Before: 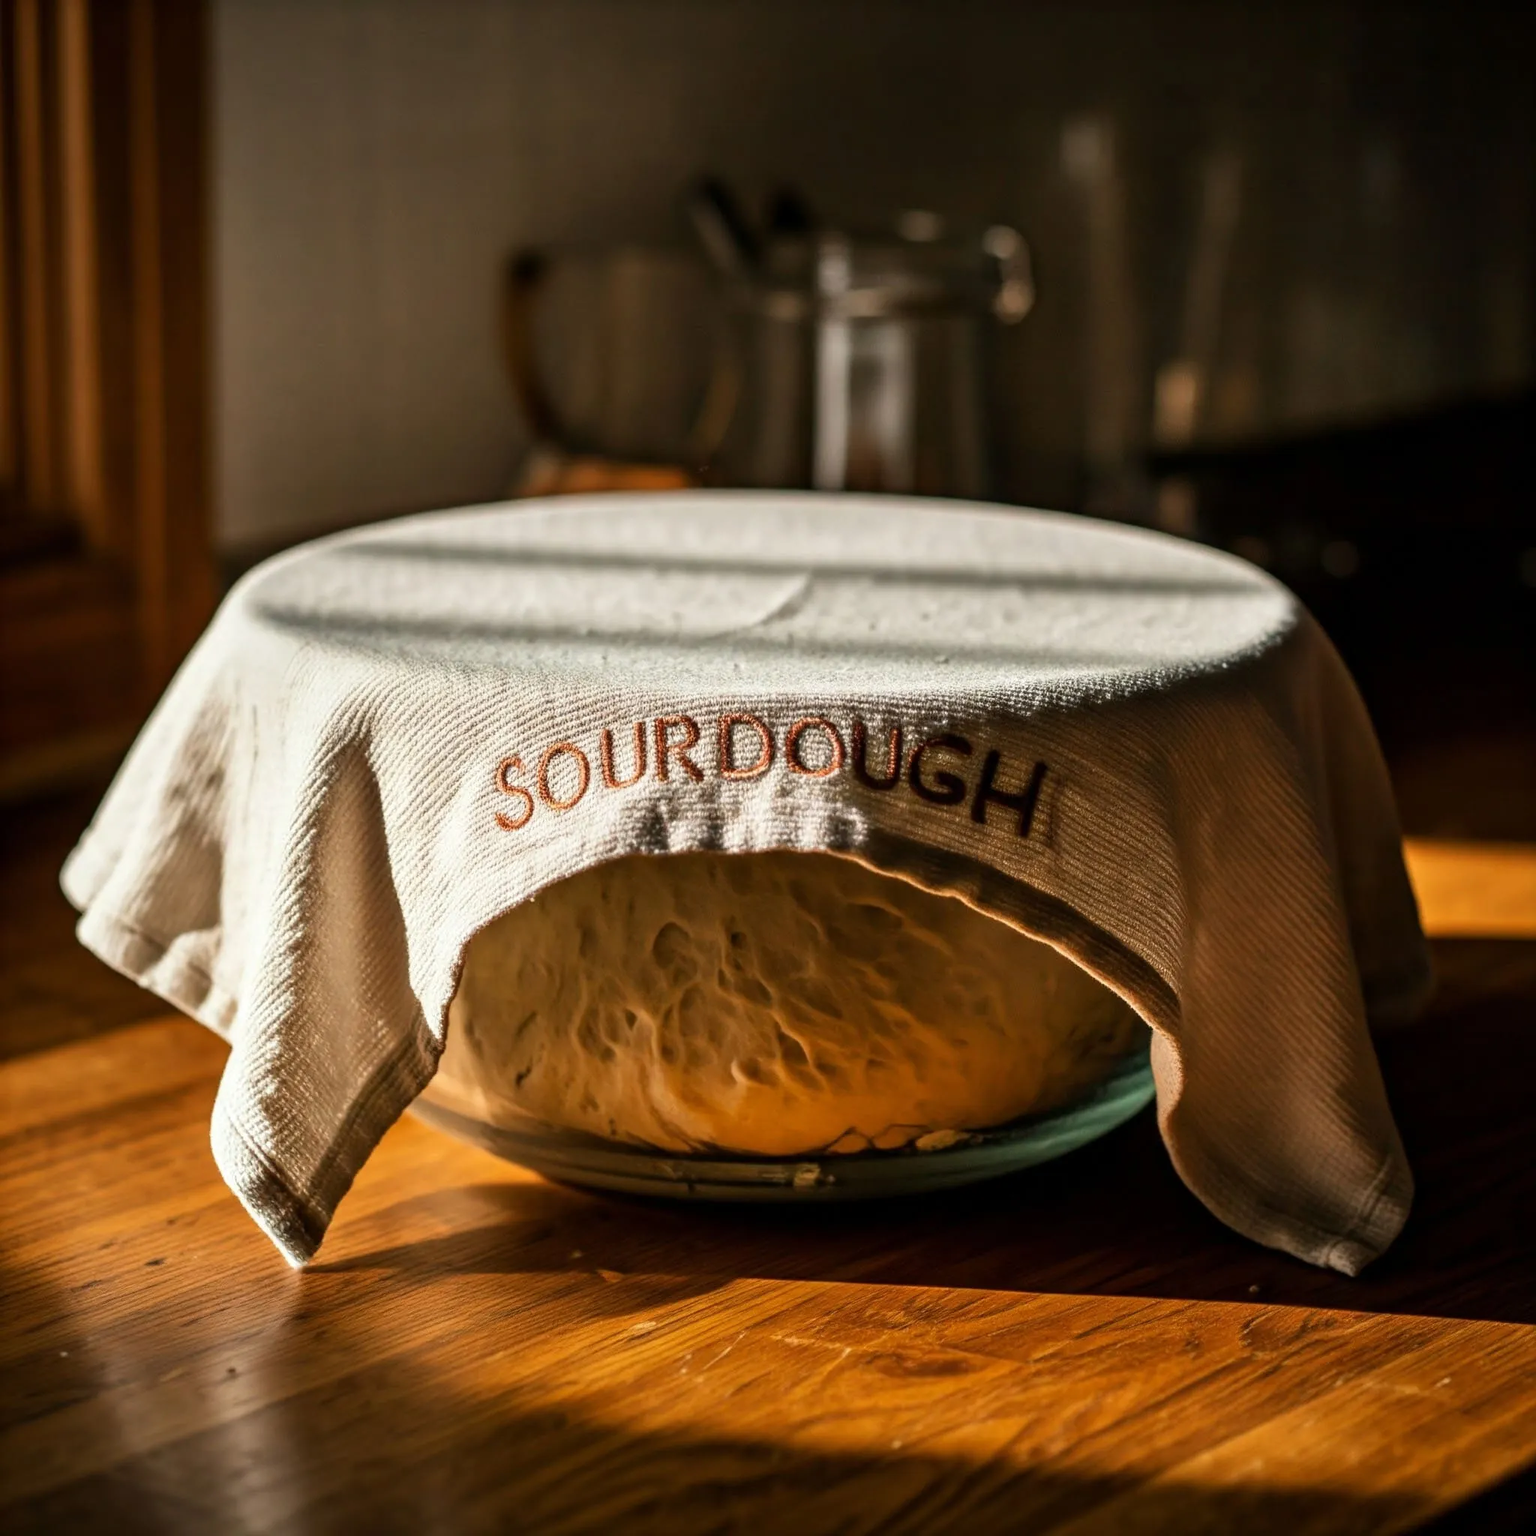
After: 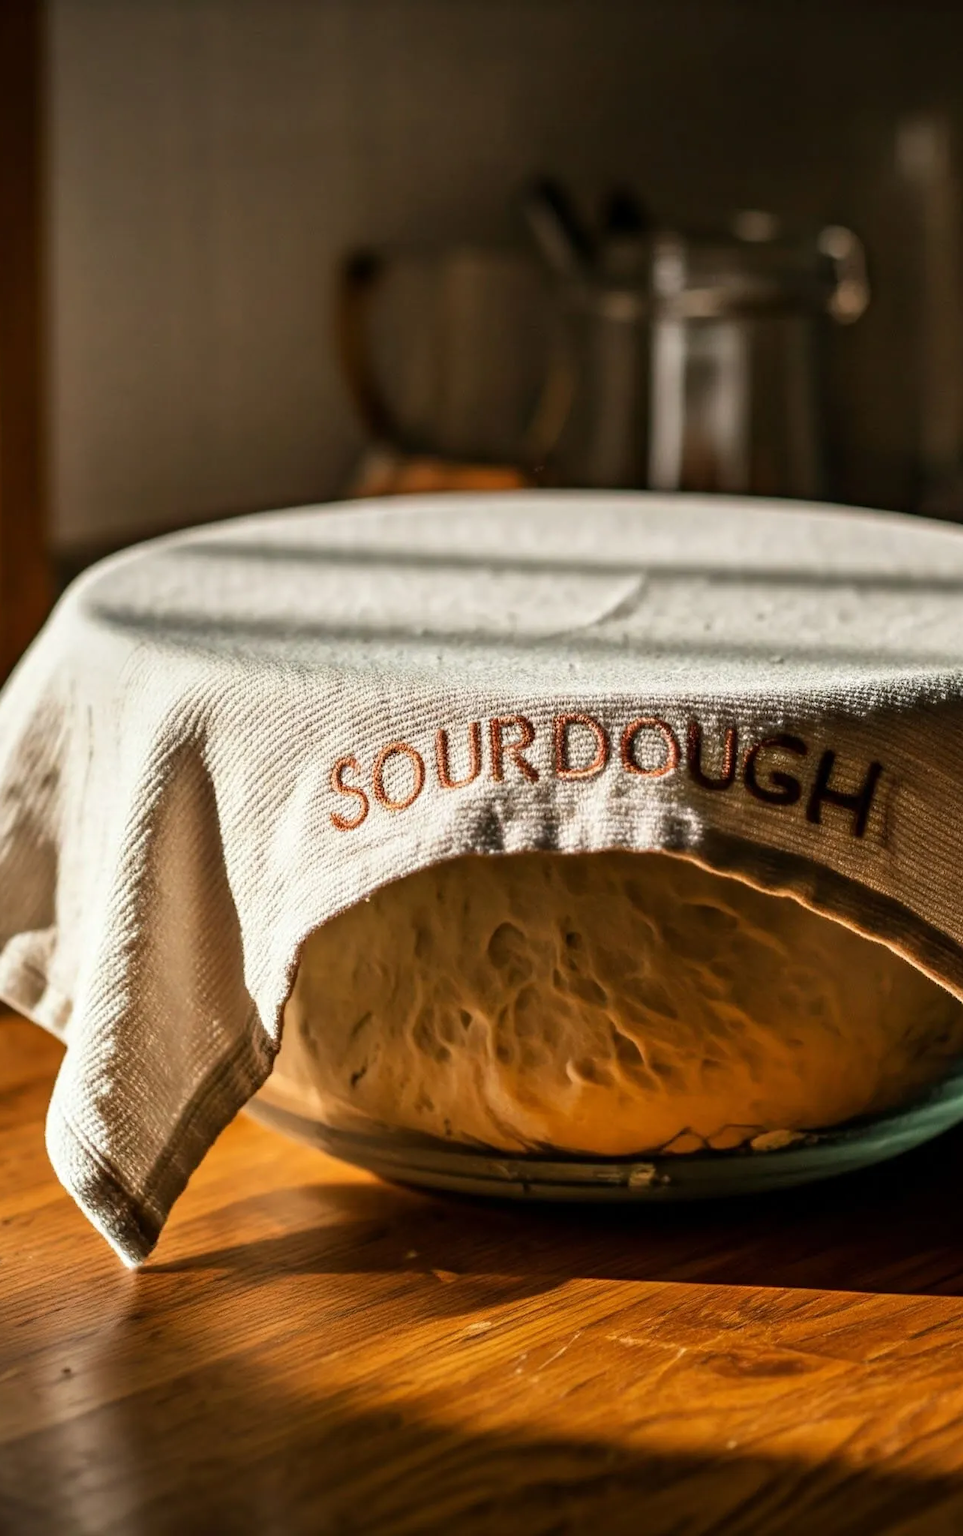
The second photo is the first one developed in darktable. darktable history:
crop: left 10.772%, right 26.47%
